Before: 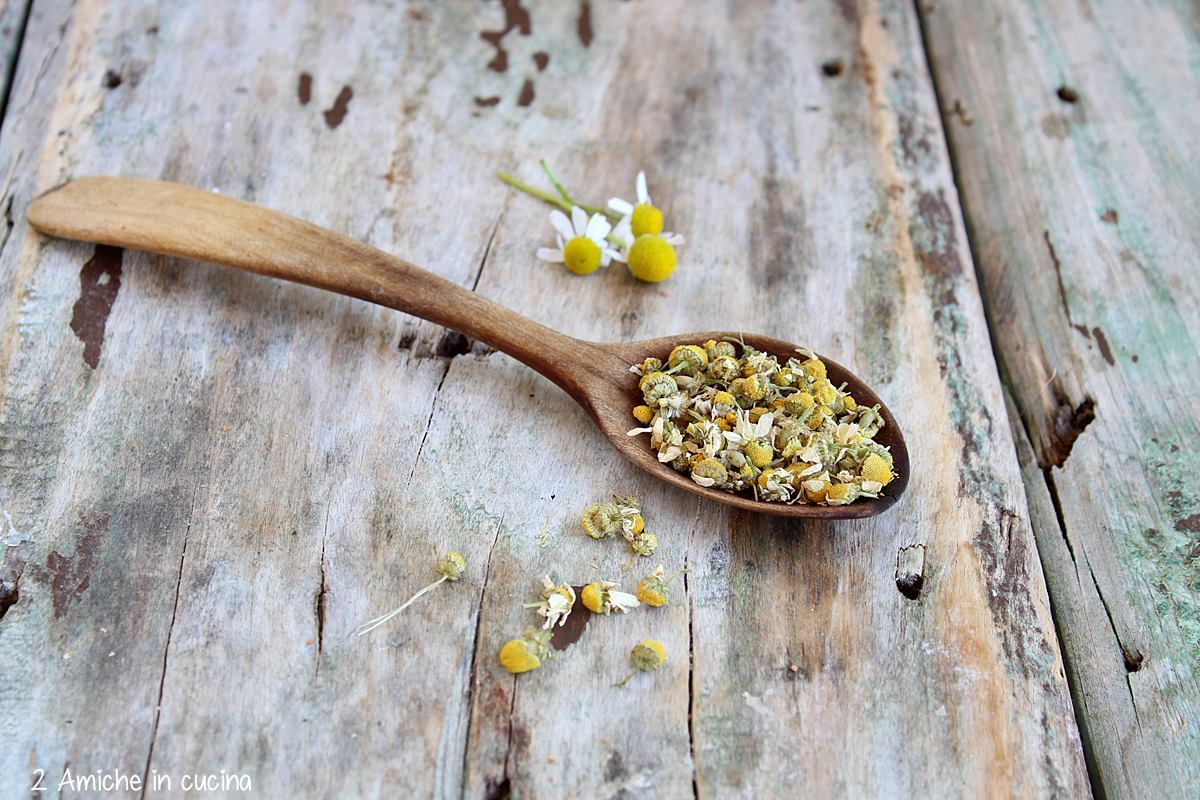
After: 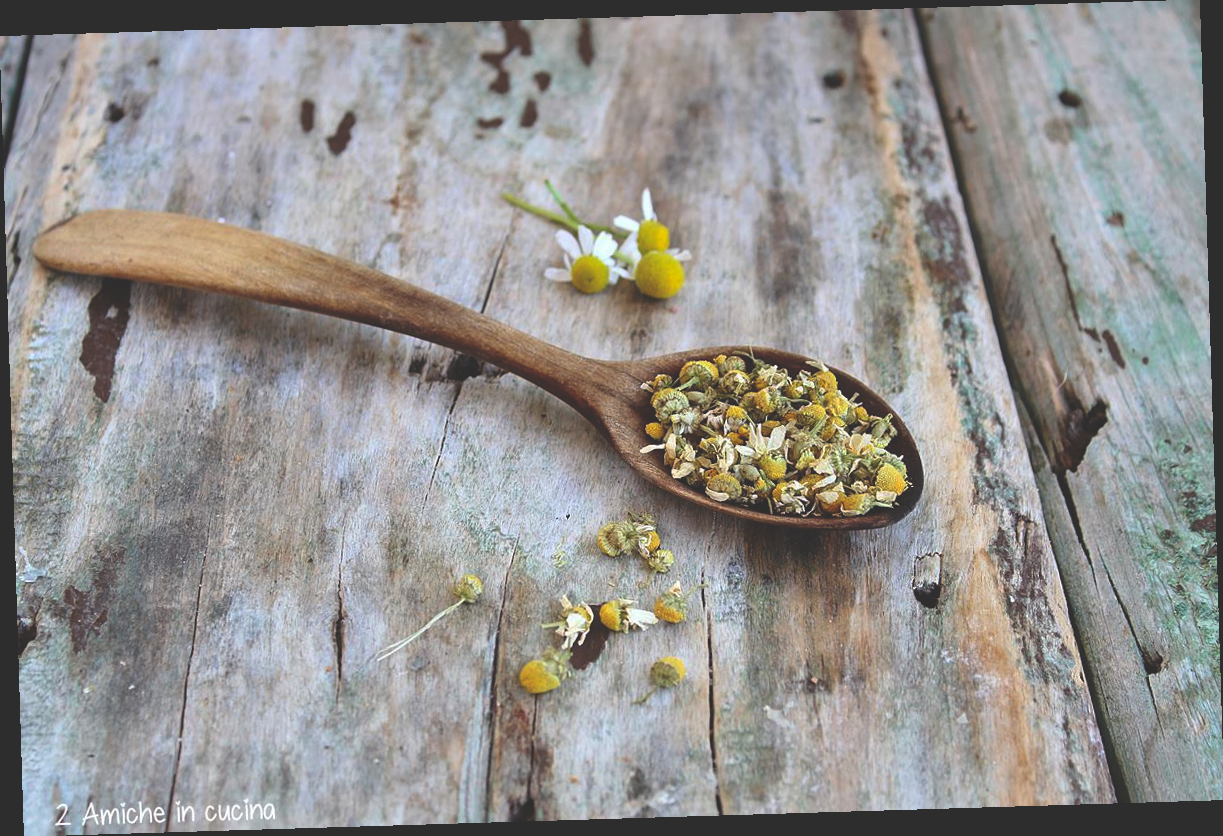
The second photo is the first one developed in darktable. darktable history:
rotate and perspective: rotation -1.75°, automatic cropping off
rgb curve: curves: ch0 [(0, 0.186) (0.314, 0.284) (0.775, 0.708) (1, 1)], compensate middle gray true, preserve colors none
